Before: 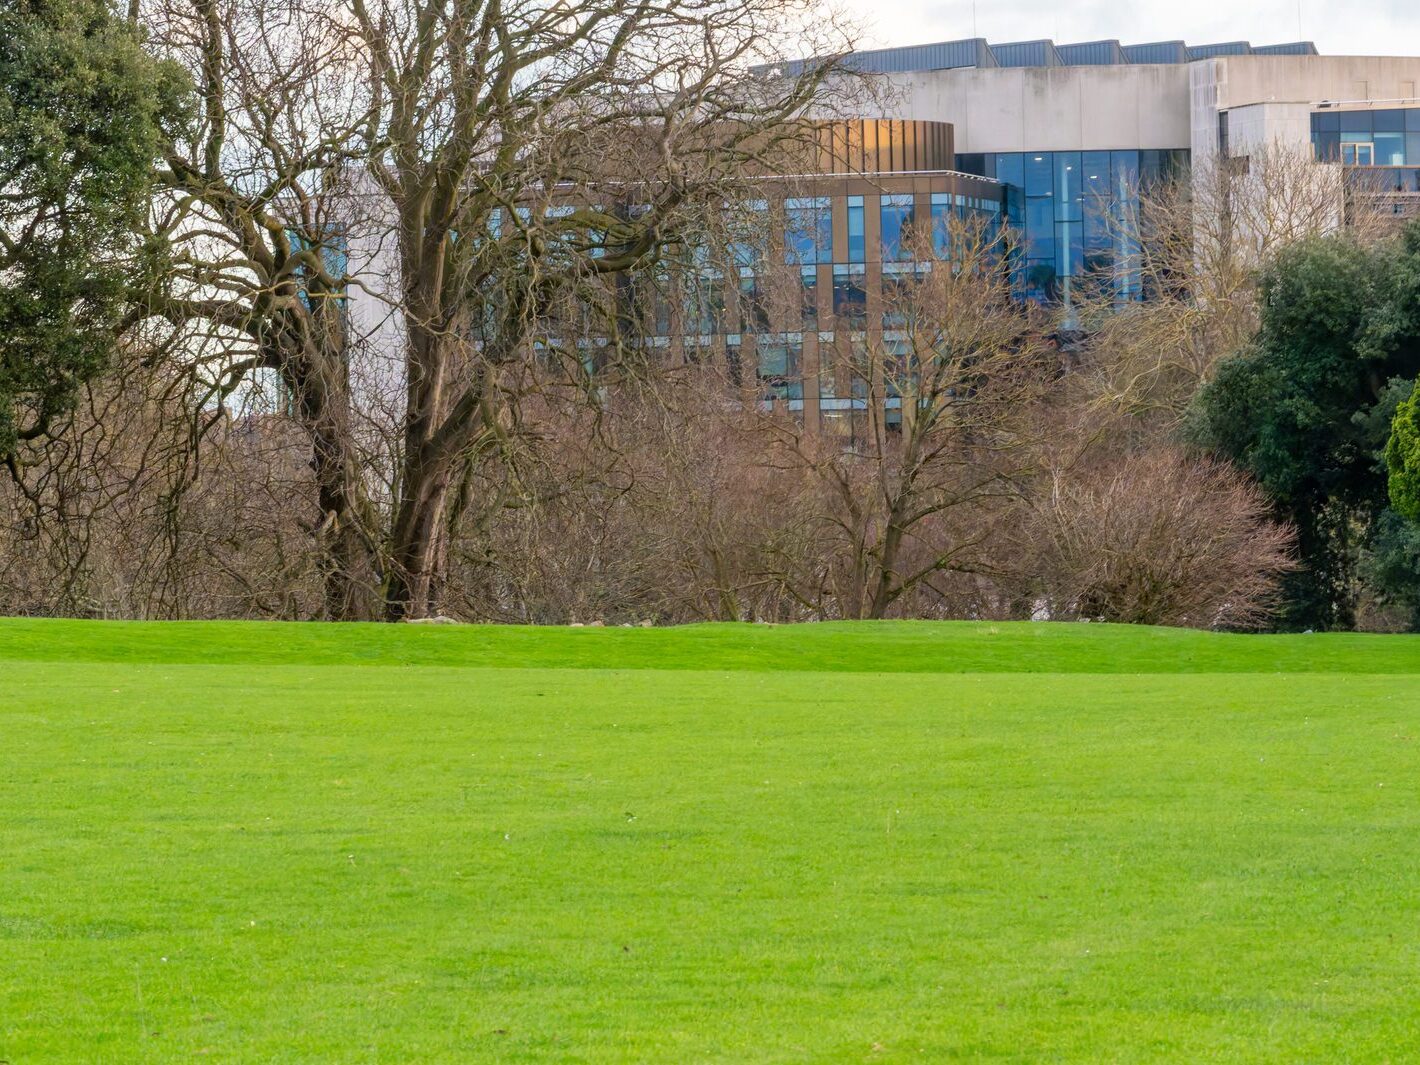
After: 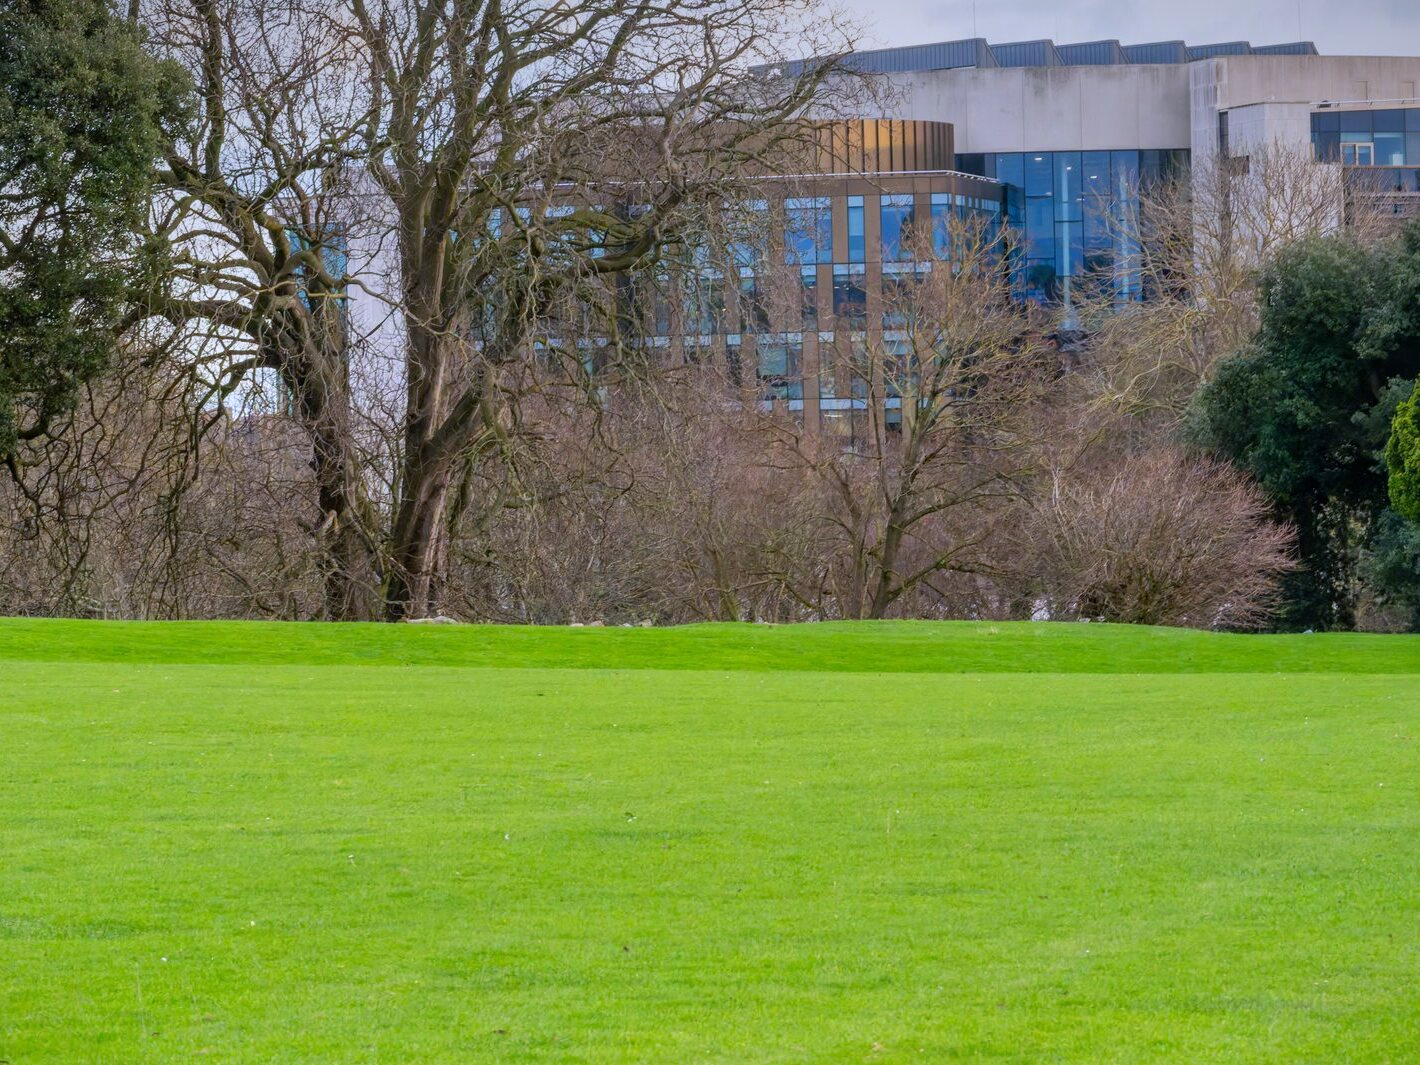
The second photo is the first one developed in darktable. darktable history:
white balance: red 0.967, blue 1.119, emerald 0.756
vignetting: fall-off start 97.52%, fall-off radius 100%, brightness -0.574, saturation 0, center (-0.027, 0.404), width/height ratio 1.368, unbound false
base curve: preserve colors none
